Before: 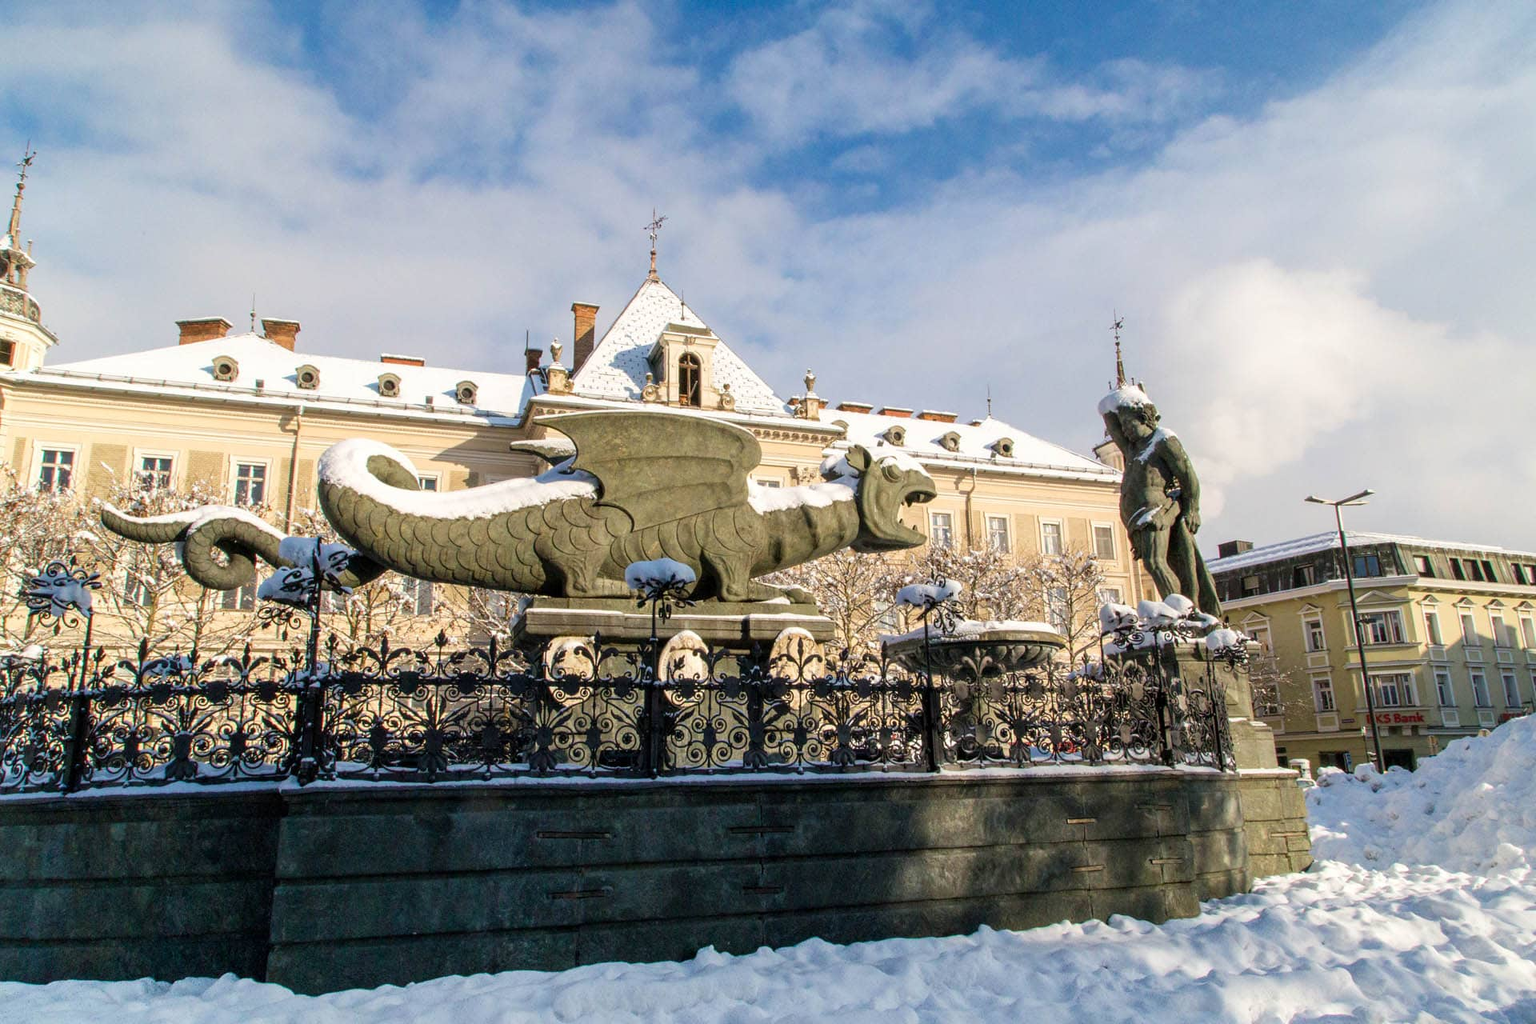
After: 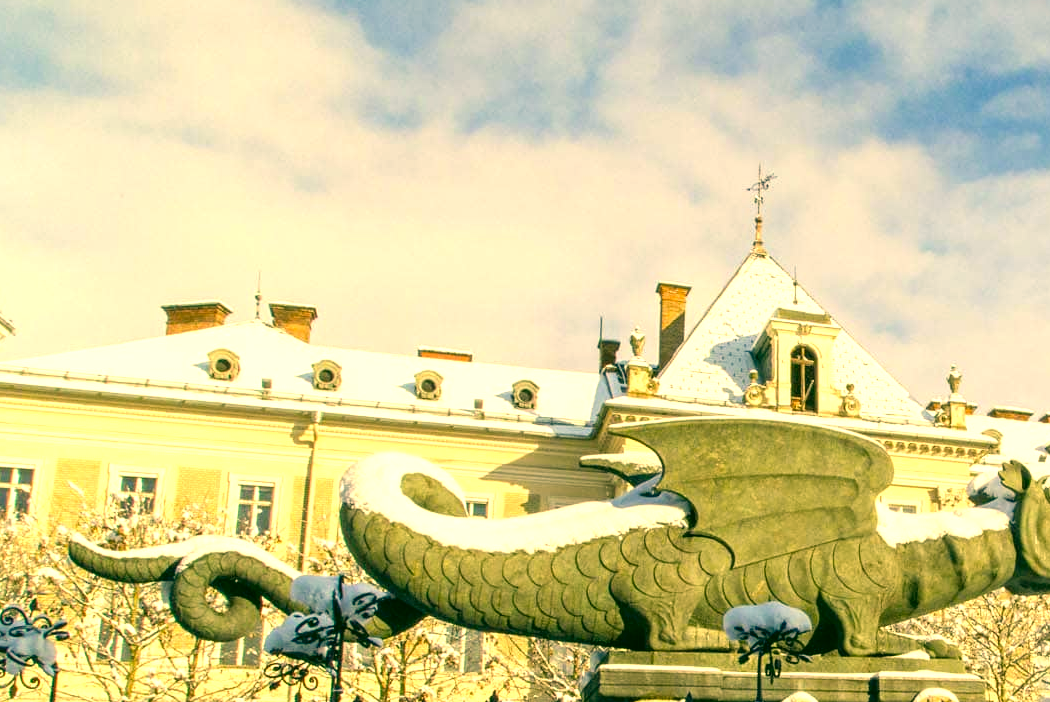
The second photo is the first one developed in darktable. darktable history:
exposure: black level correction 0, exposure 0.7 EV, compensate exposure bias true, compensate highlight preservation false
crop and rotate: left 3.047%, top 7.509%, right 42.236%, bottom 37.598%
color correction: highlights a* 5.62, highlights b* 33.57, shadows a* -25.86, shadows b* 4.02
